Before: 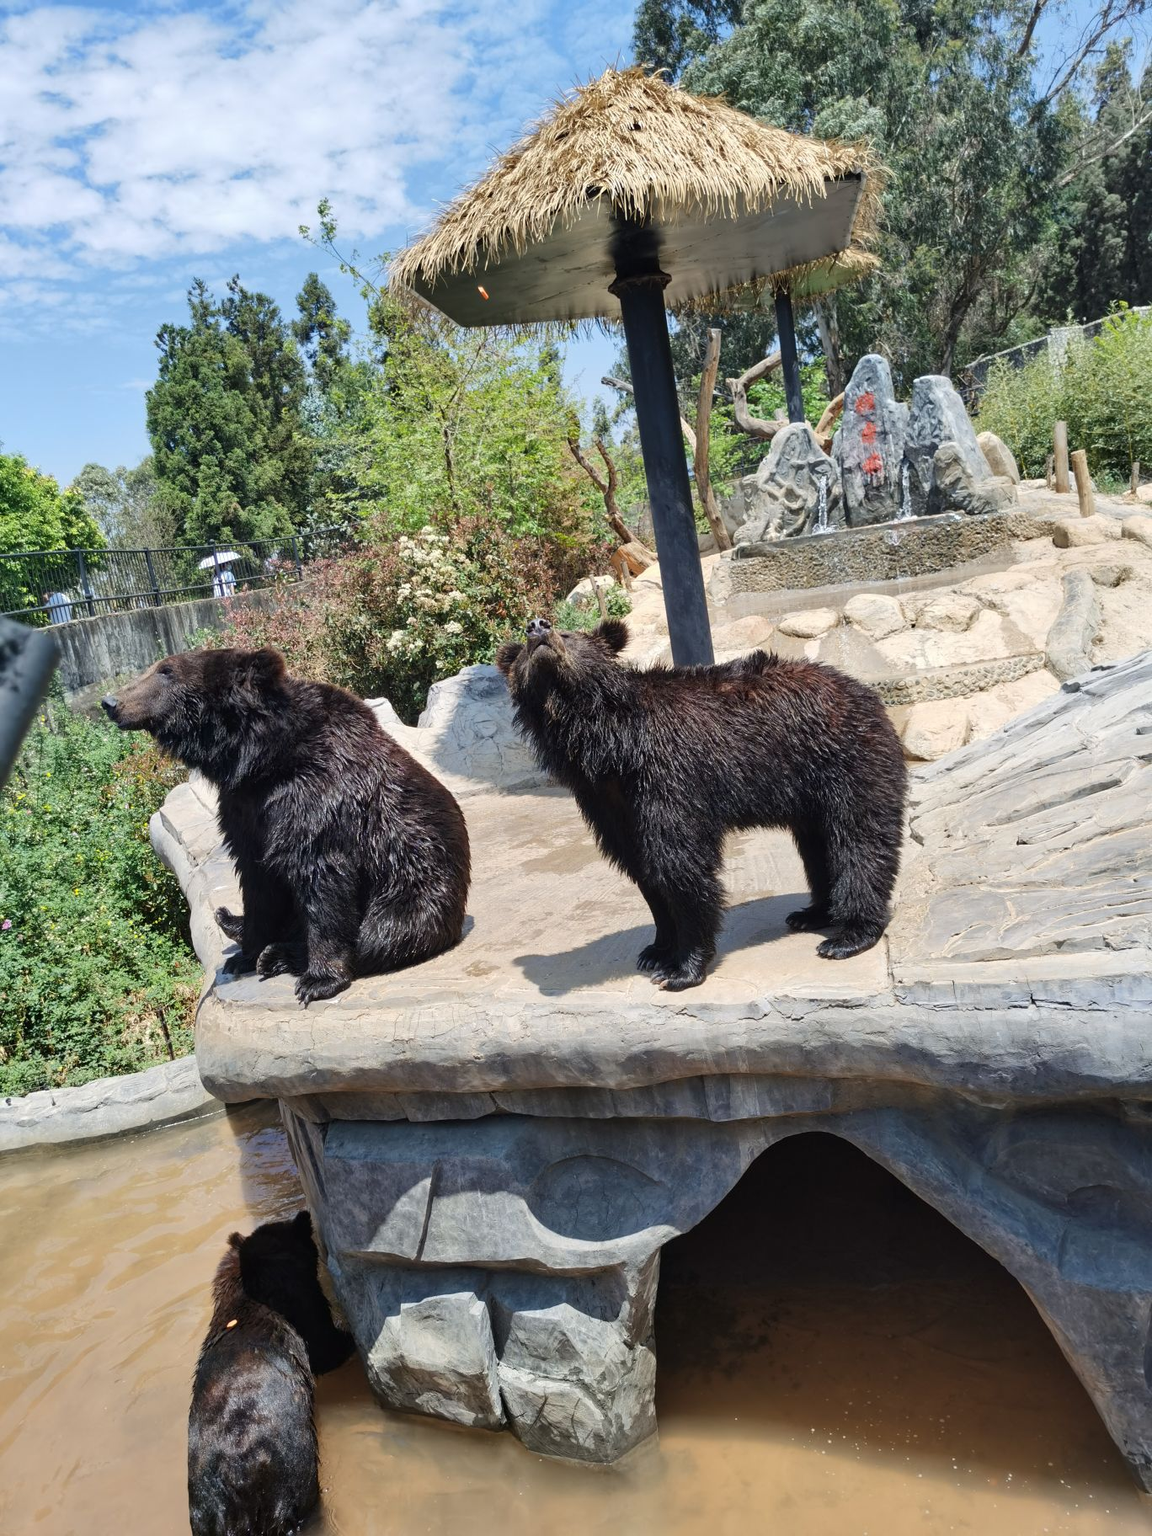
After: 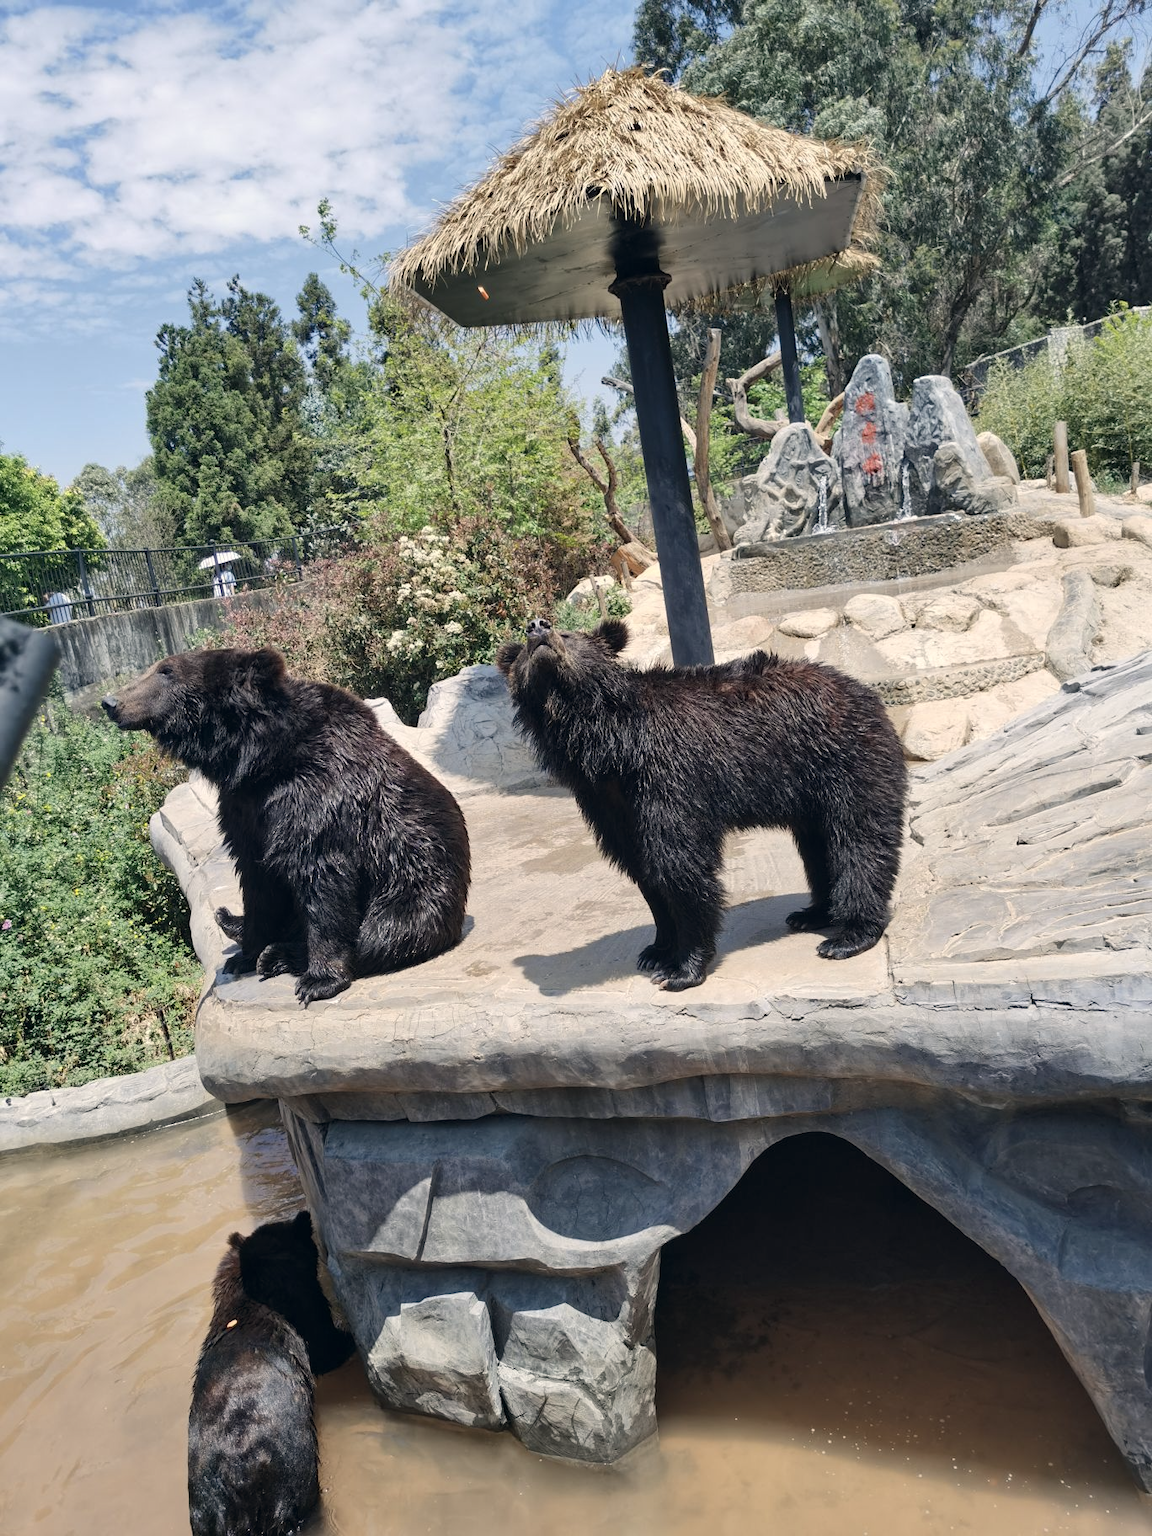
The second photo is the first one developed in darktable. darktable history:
color correction: highlights a* 2.91, highlights b* 5.03, shadows a* -2.24, shadows b* -4.96, saturation 0.77
